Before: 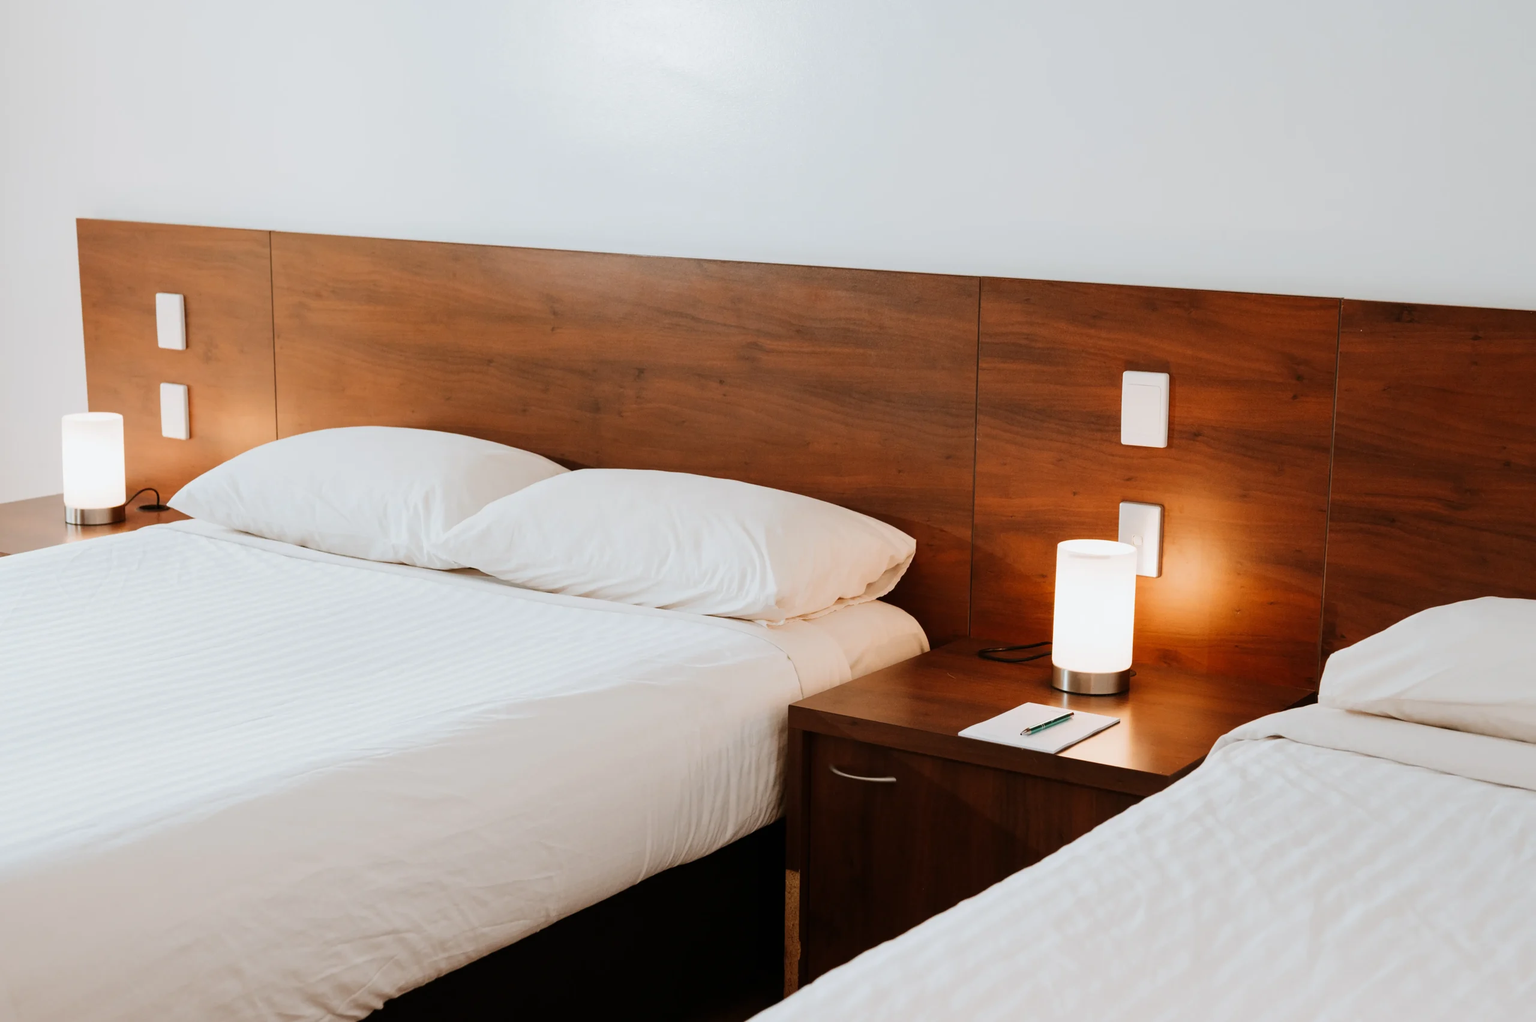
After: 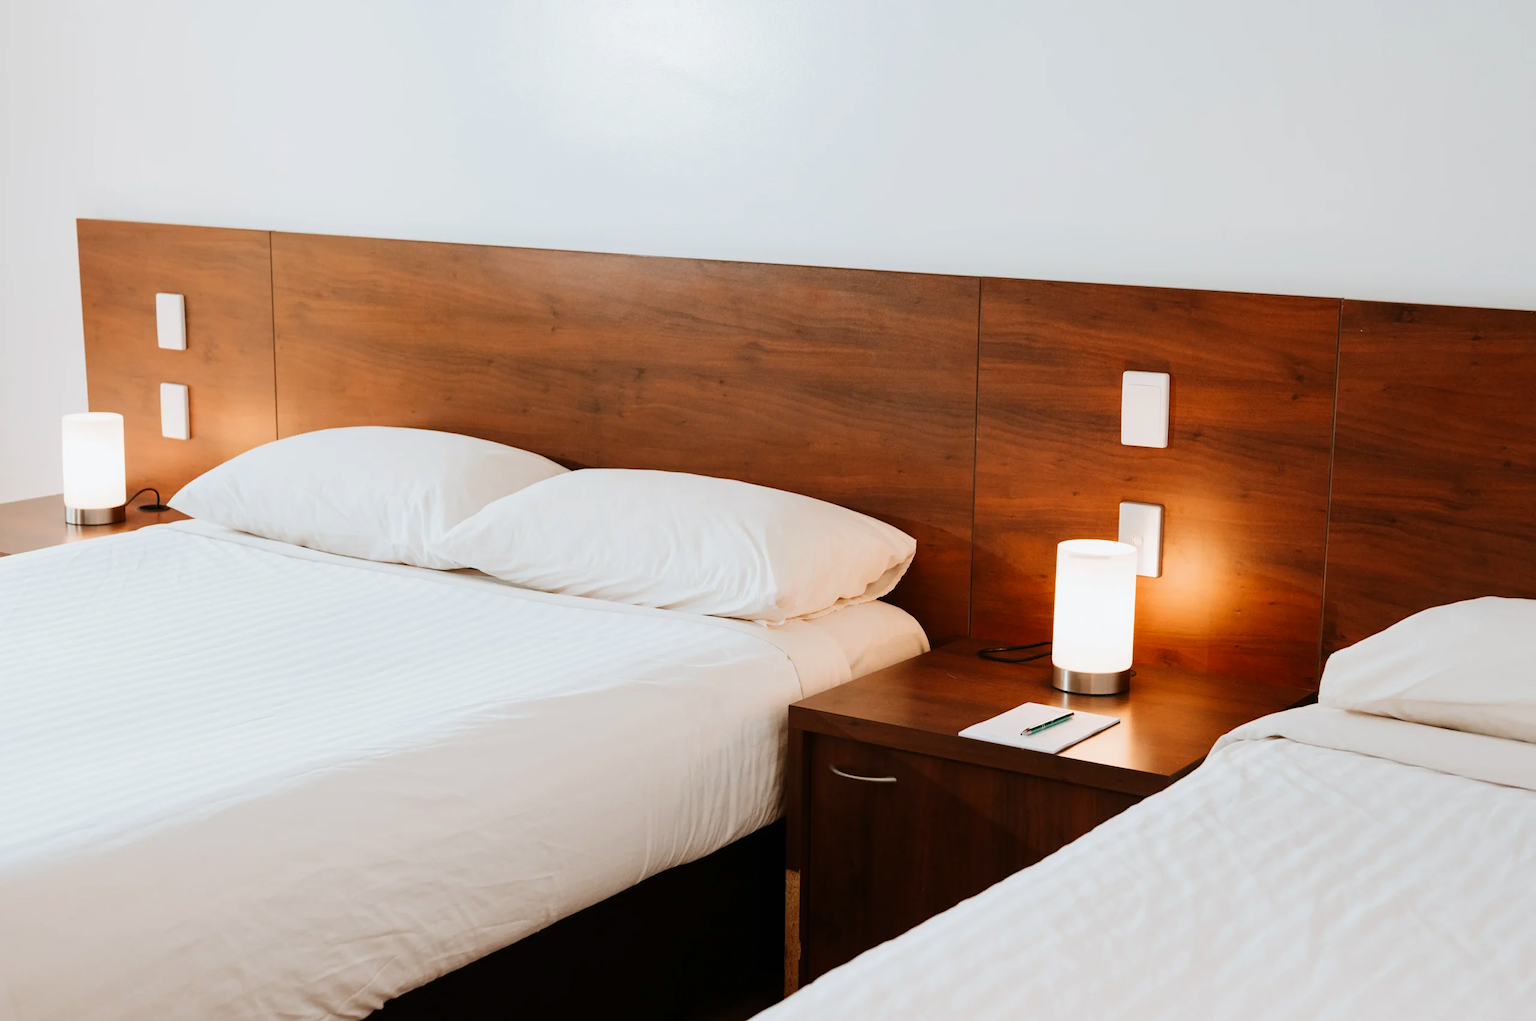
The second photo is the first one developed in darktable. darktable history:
contrast brightness saturation: contrast 0.097, brightness 0.032, saturation 0.093
